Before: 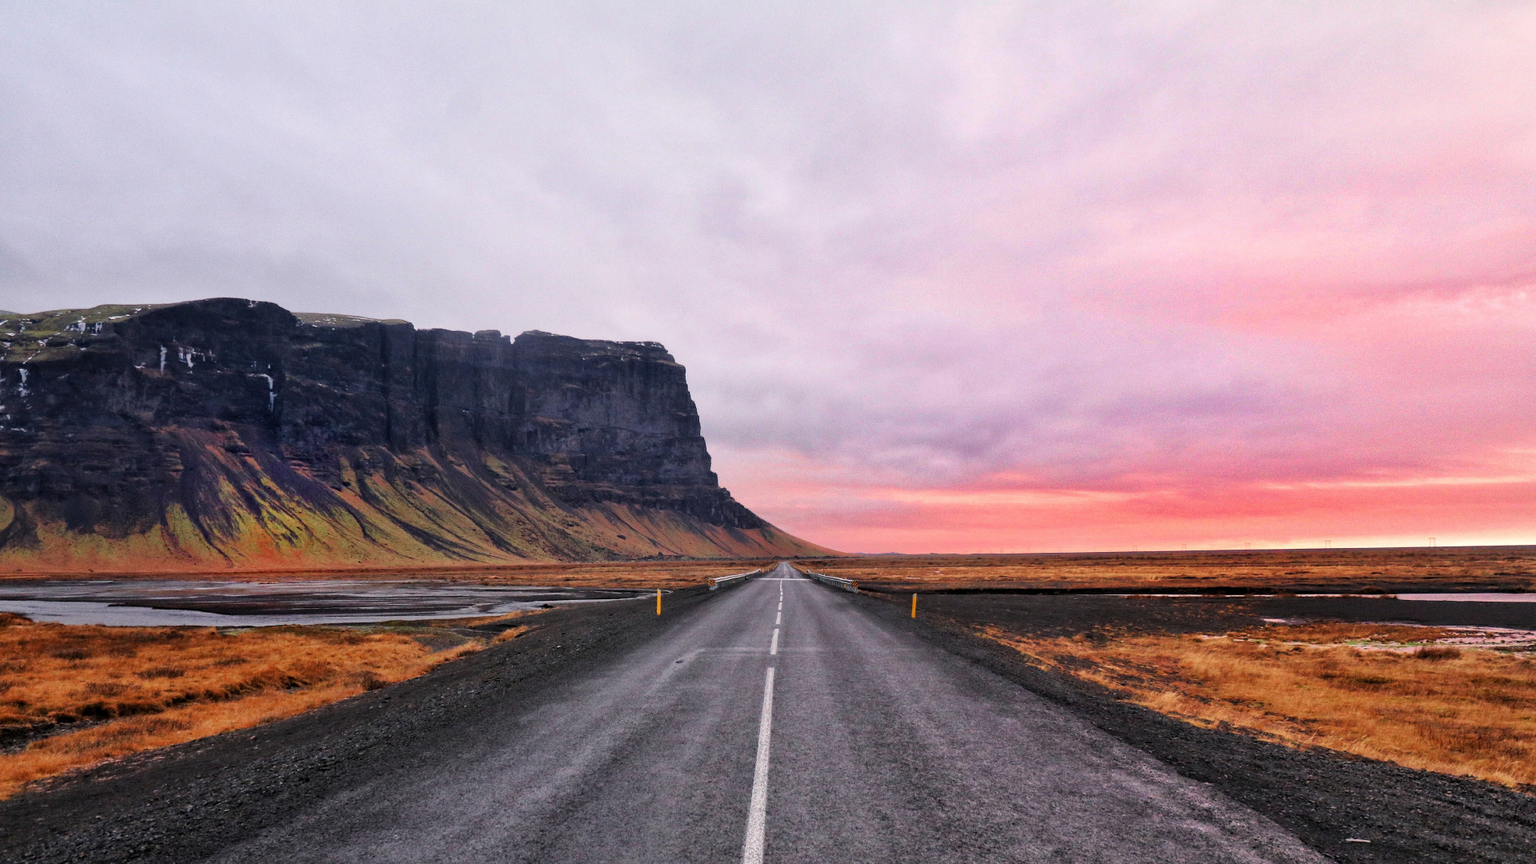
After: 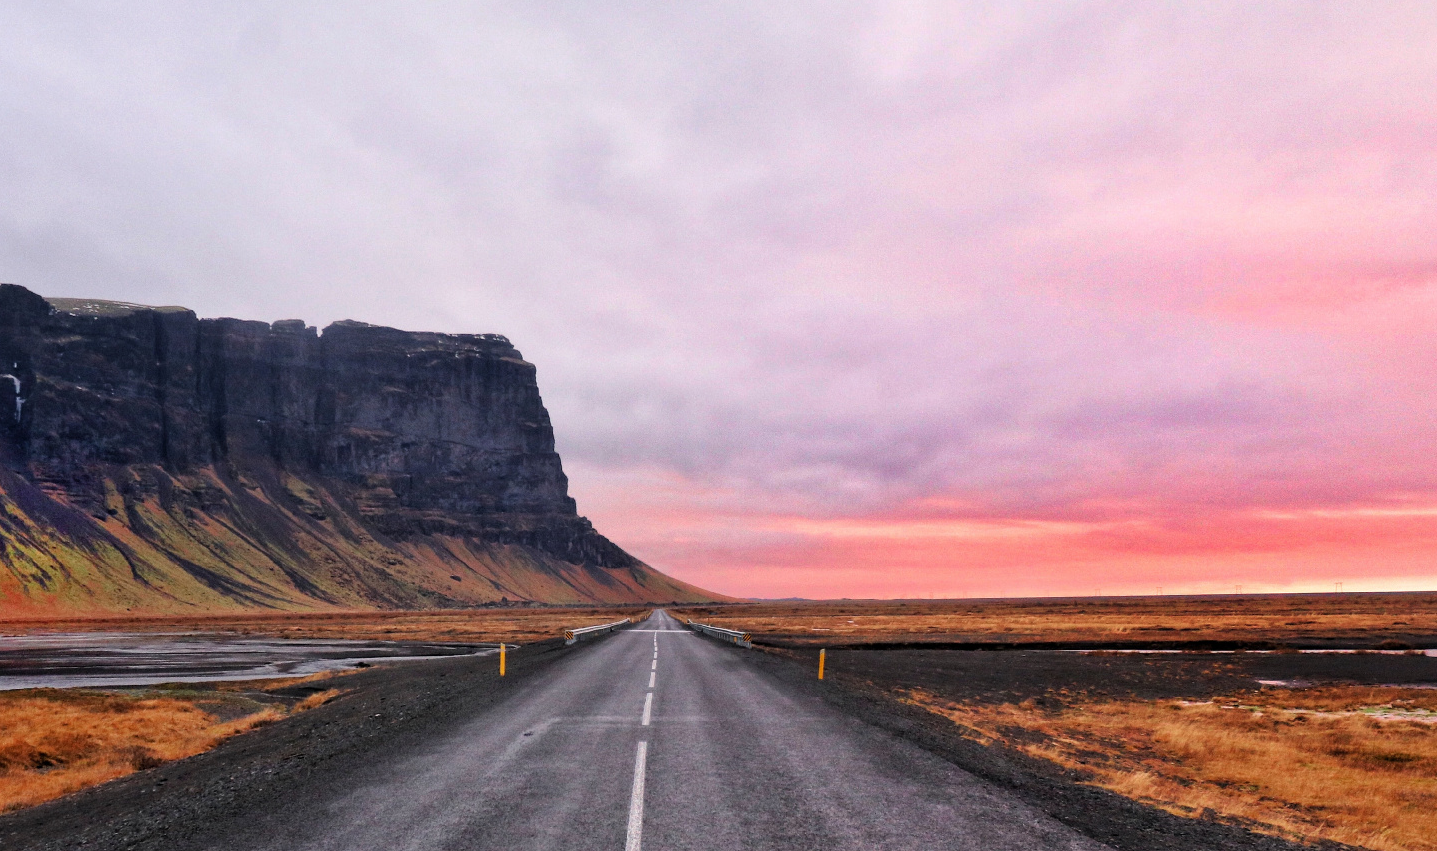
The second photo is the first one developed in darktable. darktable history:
exposure: compensate highlight preservation false
crop: left 16.768%, top 8.653%, right 8.362%, bottom 12.485%
